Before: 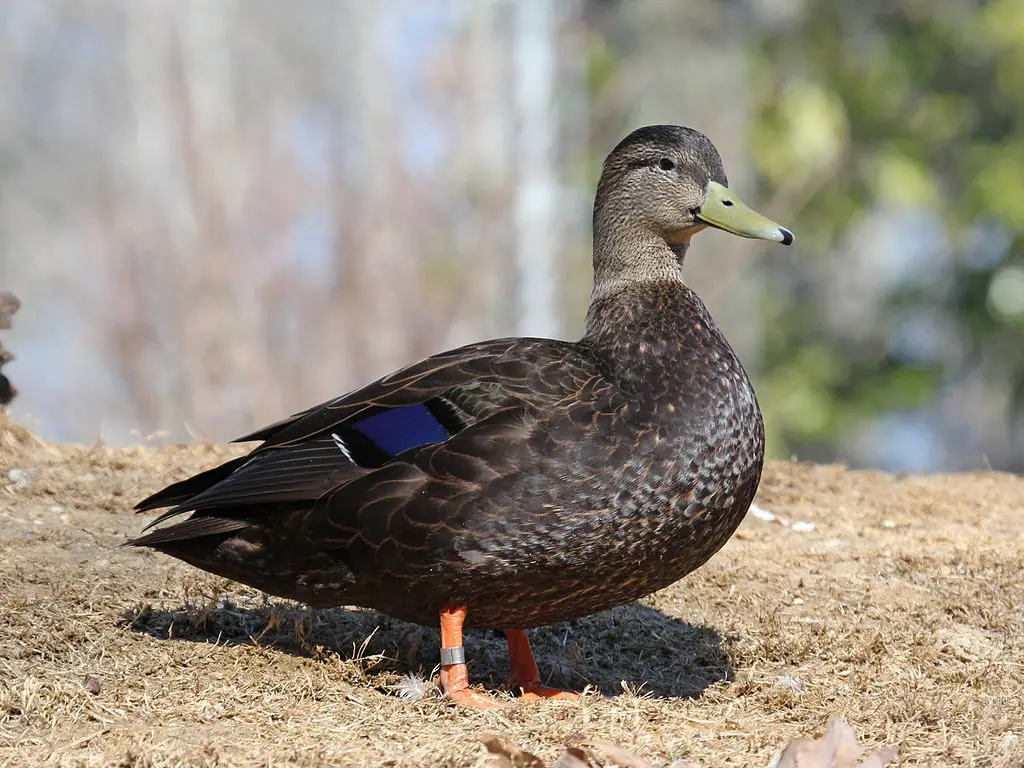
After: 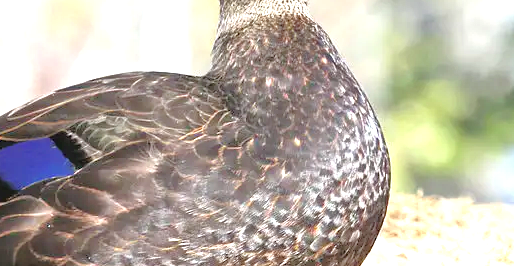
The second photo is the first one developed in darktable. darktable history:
tone equalizer: -7 EV 0.15 EV, -6 EV 0.6 EV, -5 EV 1.15 EV, -4 EV 1.33 EV, -3 EV 1.15 EV, -2 EV 0.6 EV, -1 EV 0.15 EV, mask exposure compensation -0.5 EV
crop: left 36.607%, top 34.735%, right 13.146%, bottom 30.611%
exposure: black level correction 0, exposure 1.45 EV, compensate exposure bias true, compensate highlight preservation false
